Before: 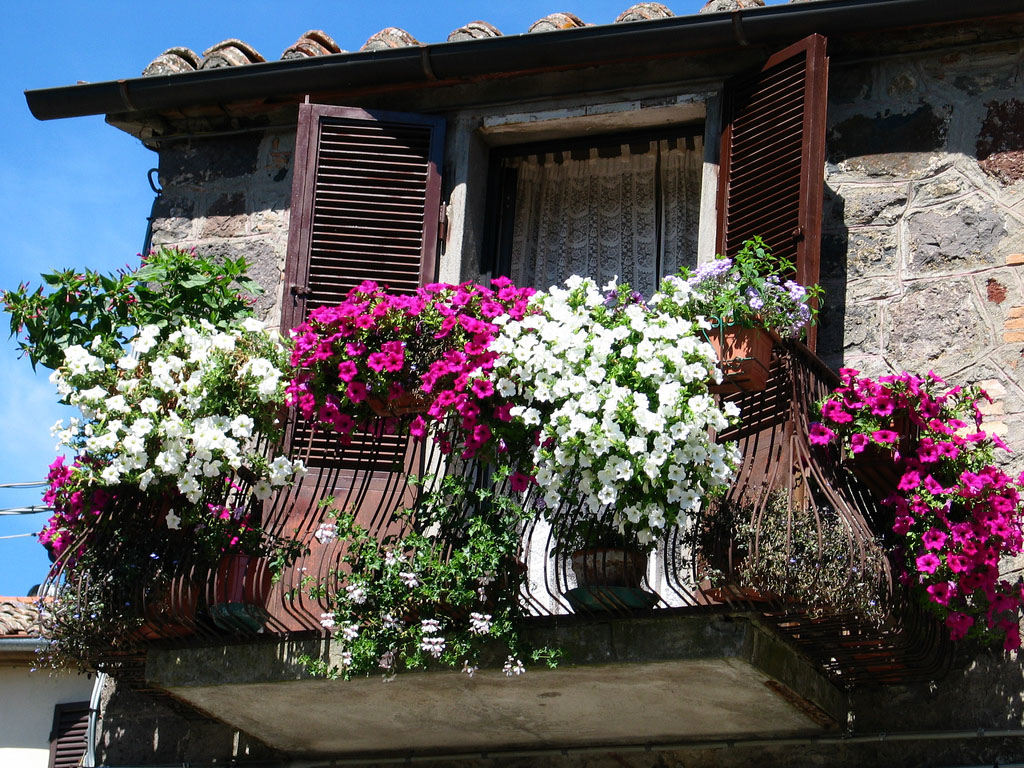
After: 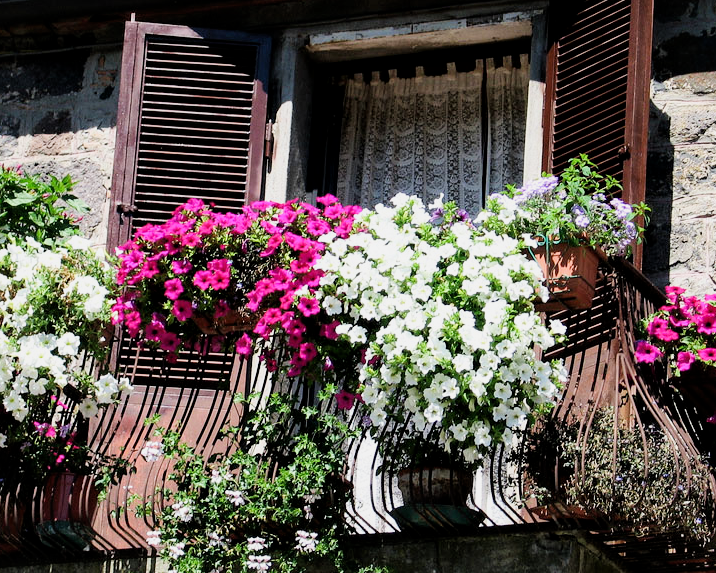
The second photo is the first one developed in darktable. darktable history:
exposure: exposure 0.77 EV, compensate exposure bias true, compensate highlight preservation false
crop and rotate: left 17.055%, top 10.711%, right 12.982%, bottom 14.597%
local contrast: mode bilateral grid, contrast 20, coarseness 50, detail 120%, midtone range 0.2
filmic rgb: black relative exposure -7.65 EV, white relative exposure 4.56 EV, hardness 3.61, contrast 1.111
